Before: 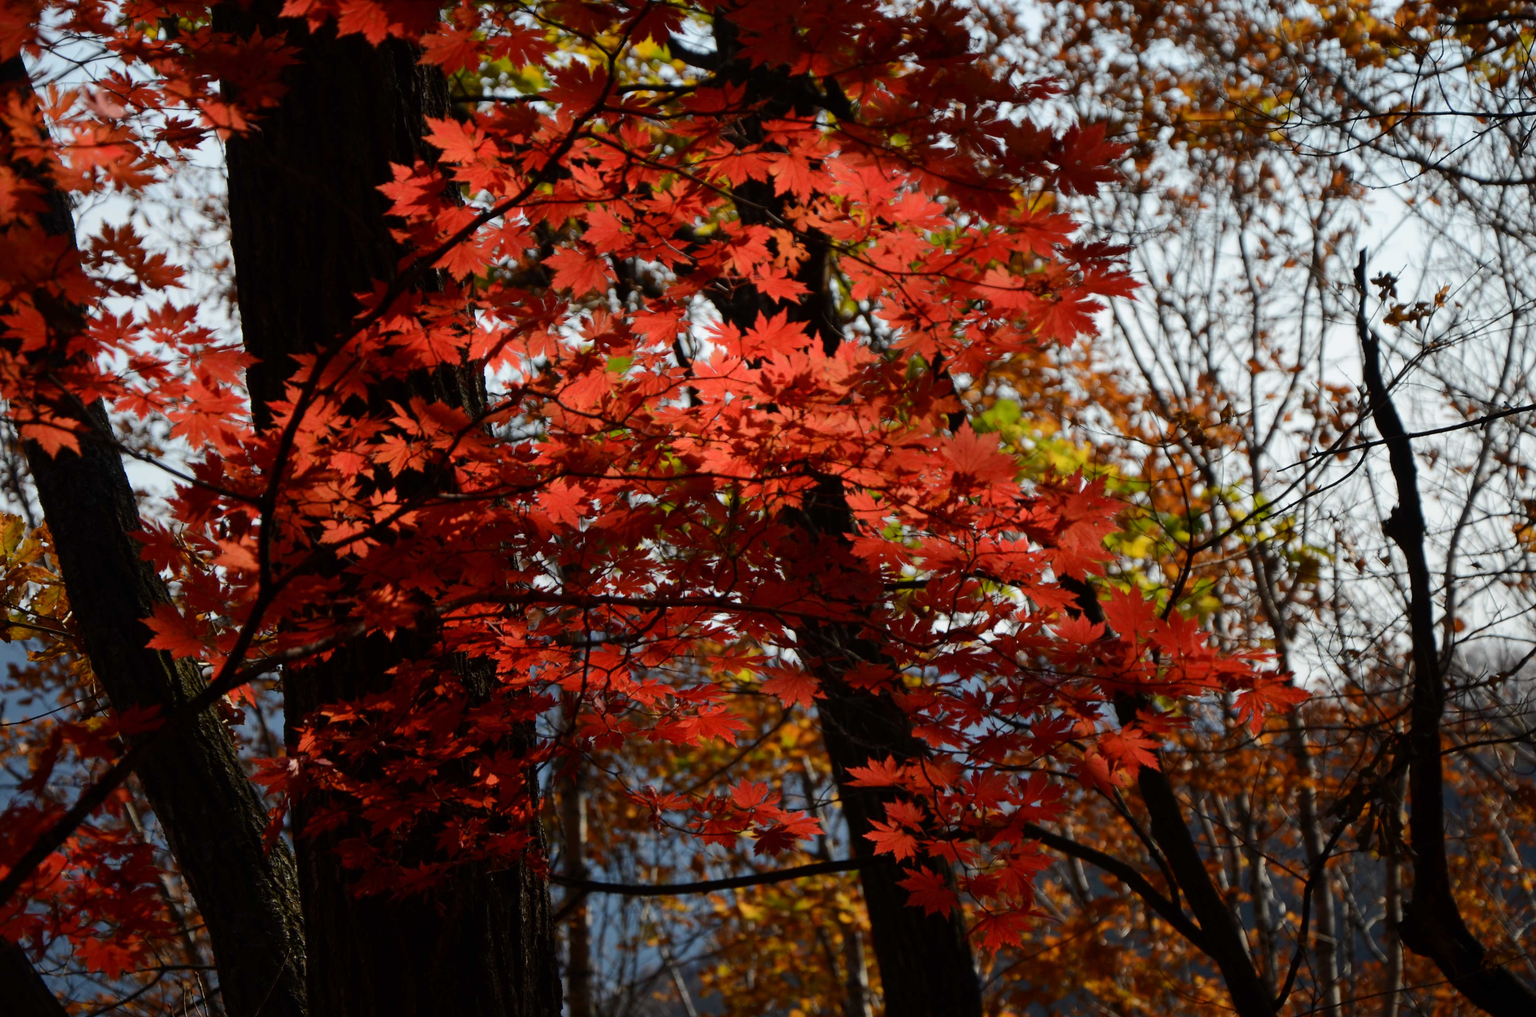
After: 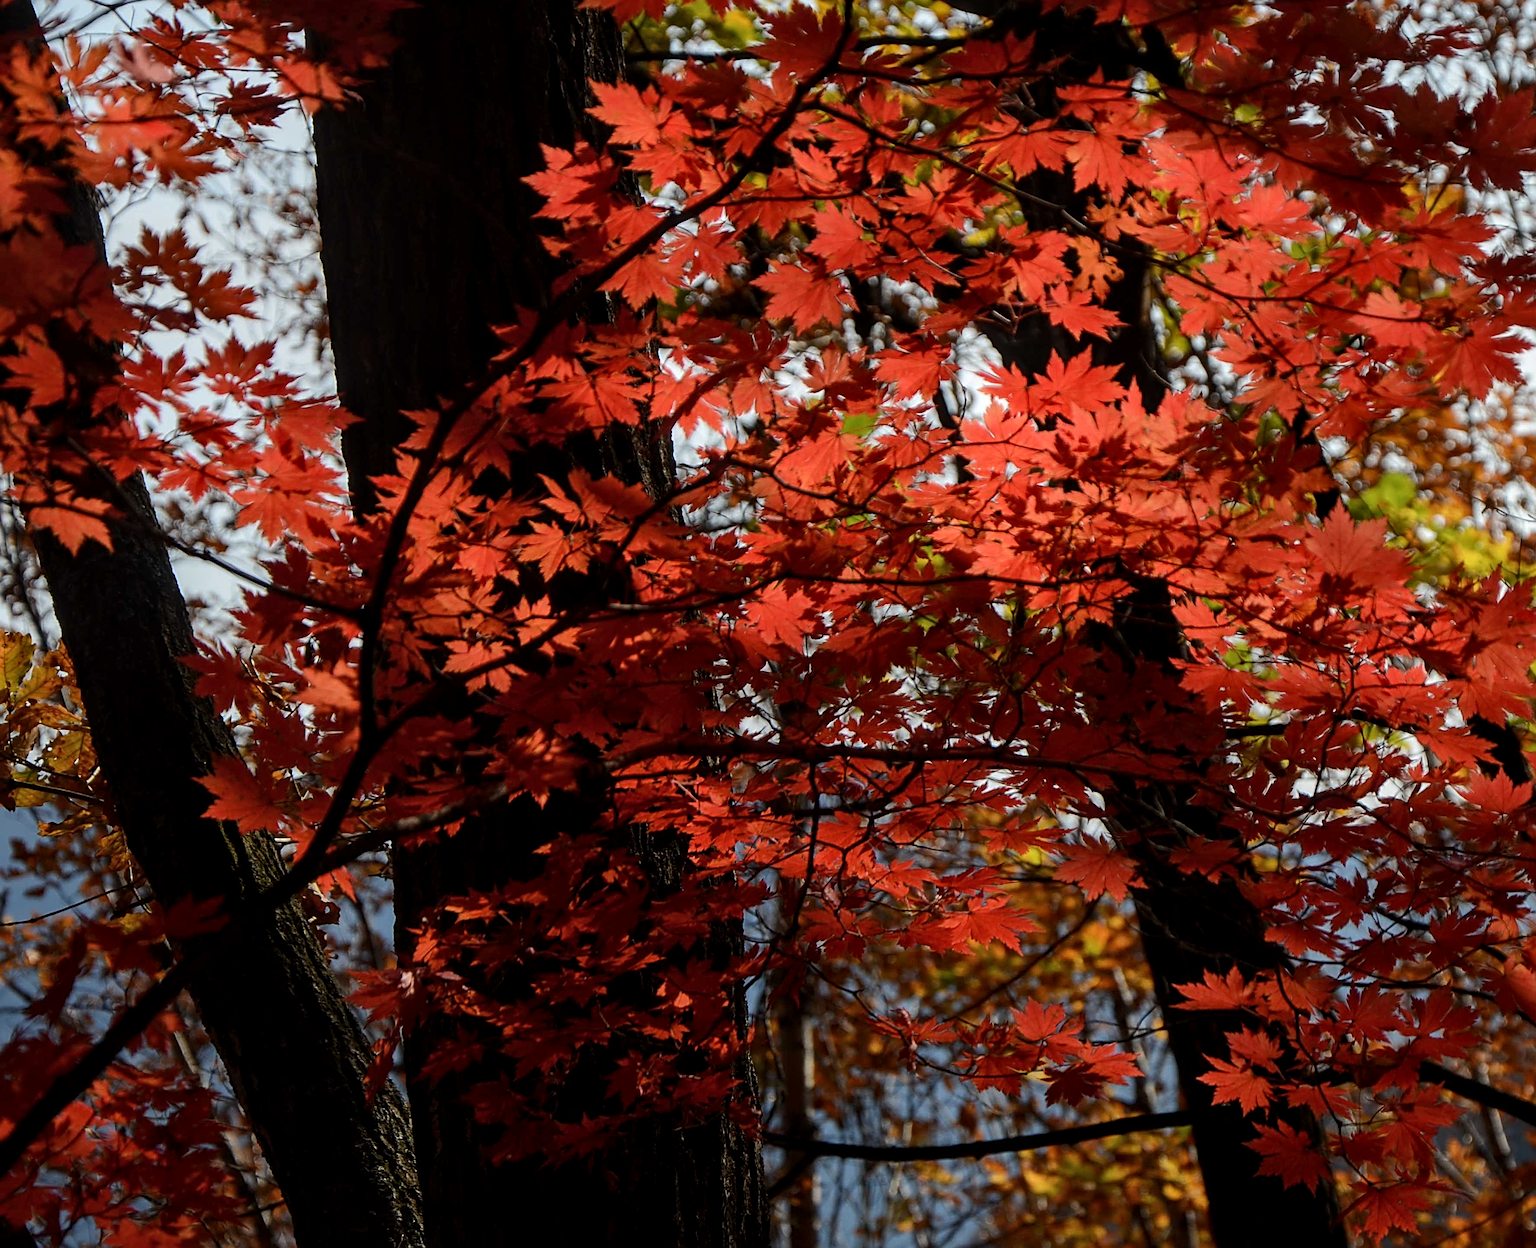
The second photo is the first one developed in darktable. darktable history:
local contrast: on, module defaults
crop: top 5.767%, right 27.875%, bottom 5.694%
sharpen: radius 2.999, amount 0.765
